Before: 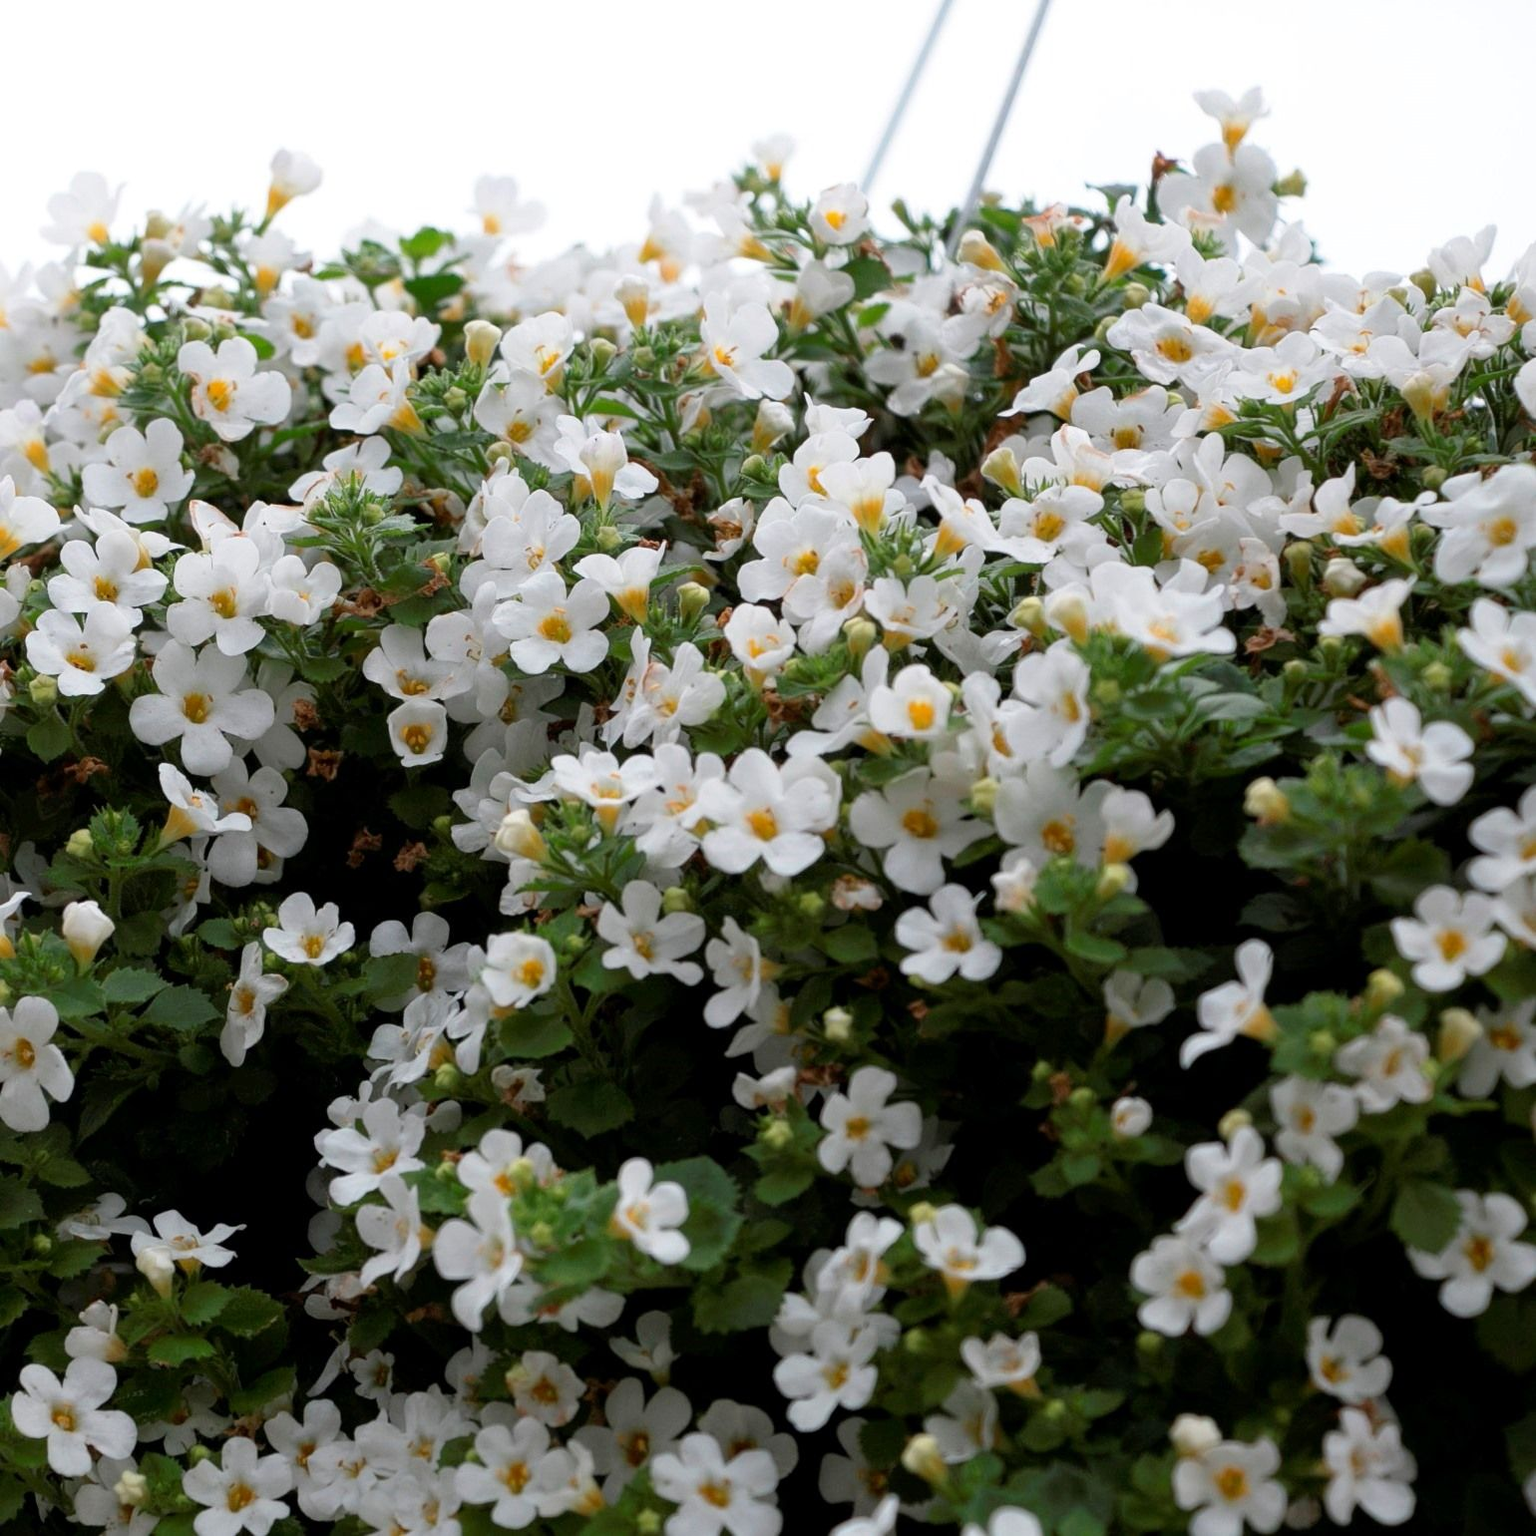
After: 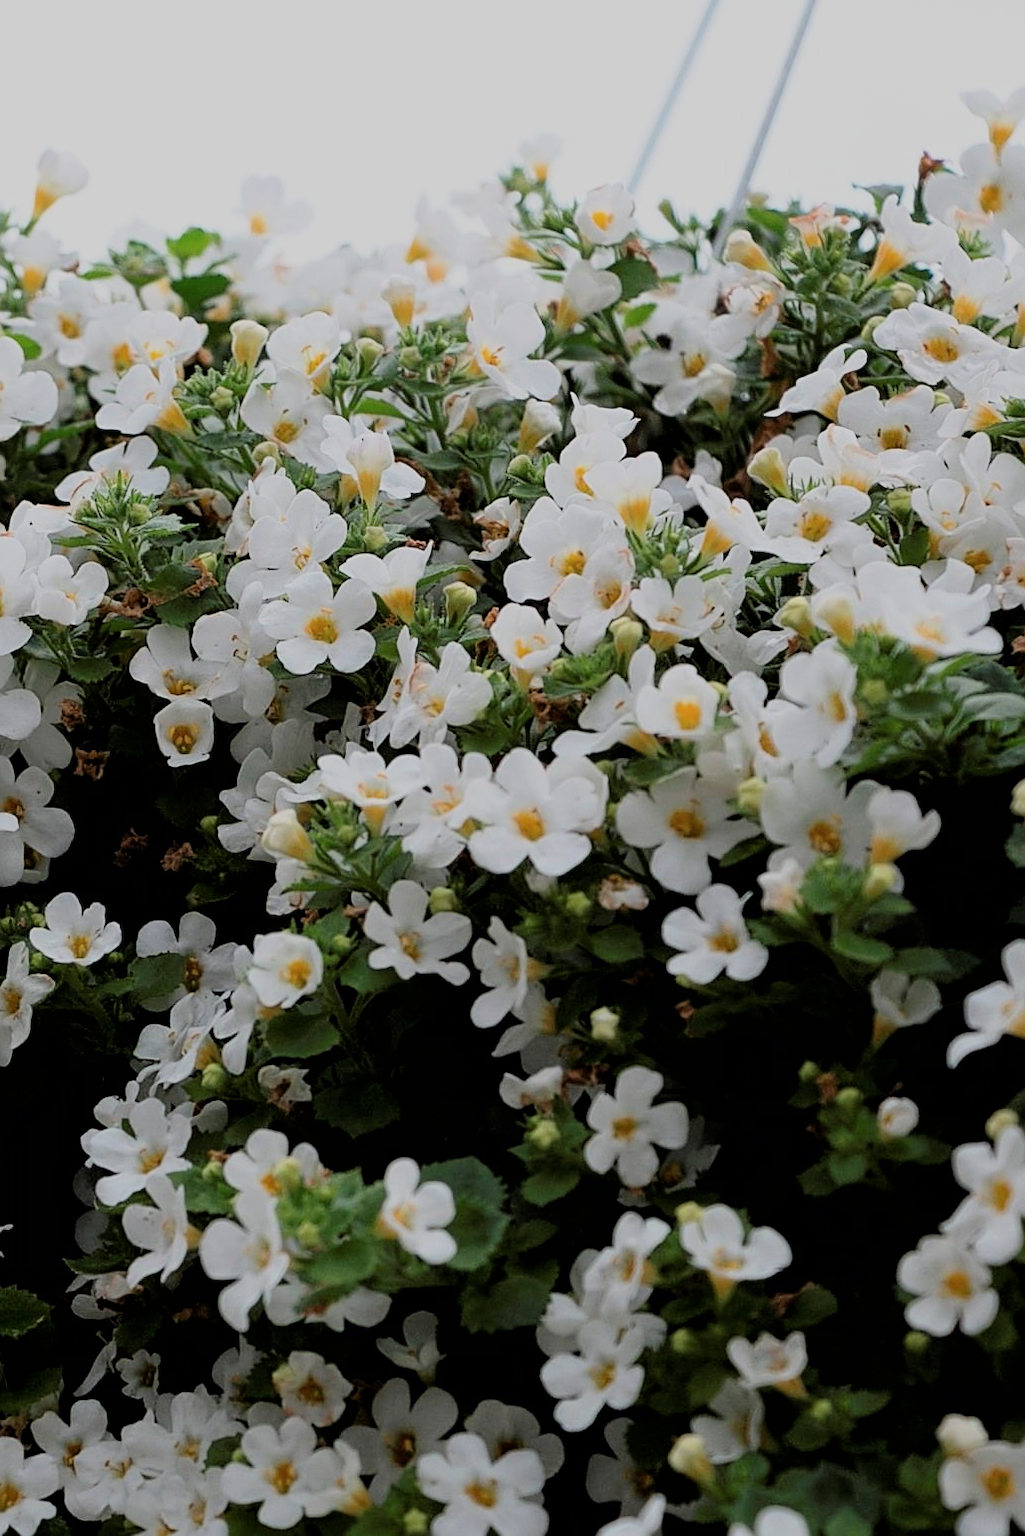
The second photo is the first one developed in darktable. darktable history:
crop and rotate: left 15.262%, right 17.97%
contrast brightness saturation: saturation -0.064
filmic rgb: black relative exposure -7.11 EV, white relative exposure 5.38 EV, threshold 5.98 EV, hardness 3.02, color science v6 (2022), enable highlight reconstruction true
haze removal: strength 0.28, distance 0.255, adaptive false
tone equalizer: on, module defaults
sharpen: on, module defaults
